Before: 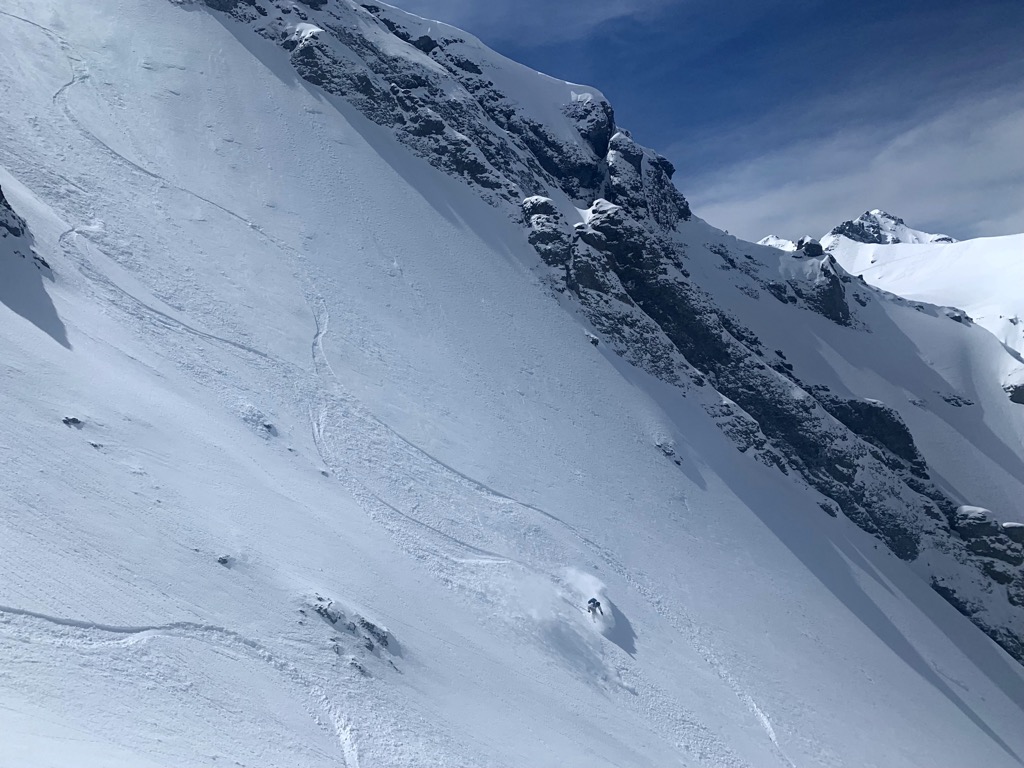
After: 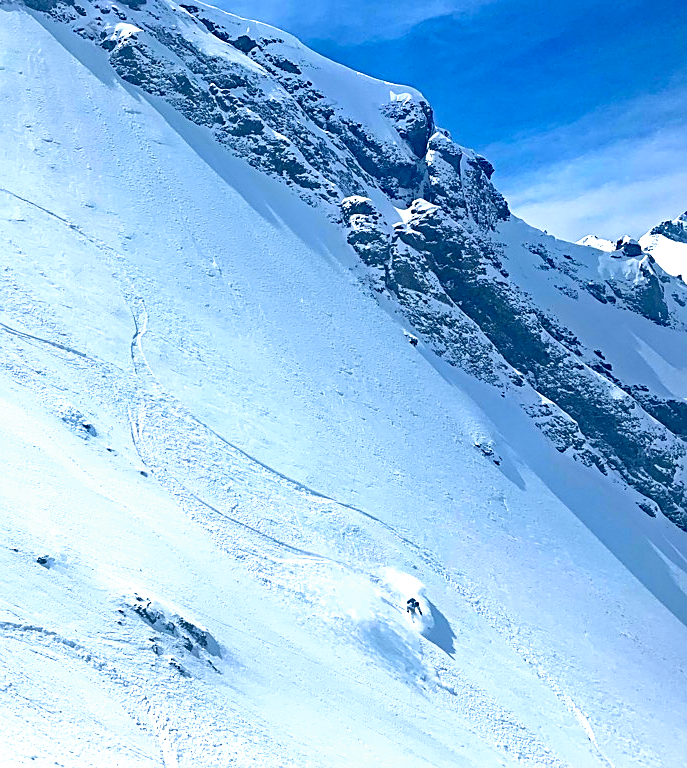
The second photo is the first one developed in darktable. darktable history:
color zones: curves: ch0 [(0.004, 0.305) (0.261, 0.623) (0.389, 0.399) (0.708, 0.571) (0.947, 0.34)]; ch1 [(0.025, 0.645) (0.229, 0.584) (0.326, 0.551) (0.484, 0.262) (0.757, 0.643)]
tone equalizer: -8 EV 1 EV, -7 EV 1.02 EV, -6 EV 0.967 EV, -5 EV 1.01 EV, -4 EV 1.04 EV, -3 EV 0.769 EV, -2 EV 0.51 EV, -1 EV 0.234 EV
crop and rotate: left 17.754%, right 15.095%
haze removal: compatibility mode true, adaptive false
exposure: exposure 0.919 EV, compensate highlight preservation false
sharpen: on, module defaults
velvia: on, module defaults
shadows and highlights: radius 127.52, shadows 30.51, highlights -31.07, low approximation 0.01, soften with gaussian
